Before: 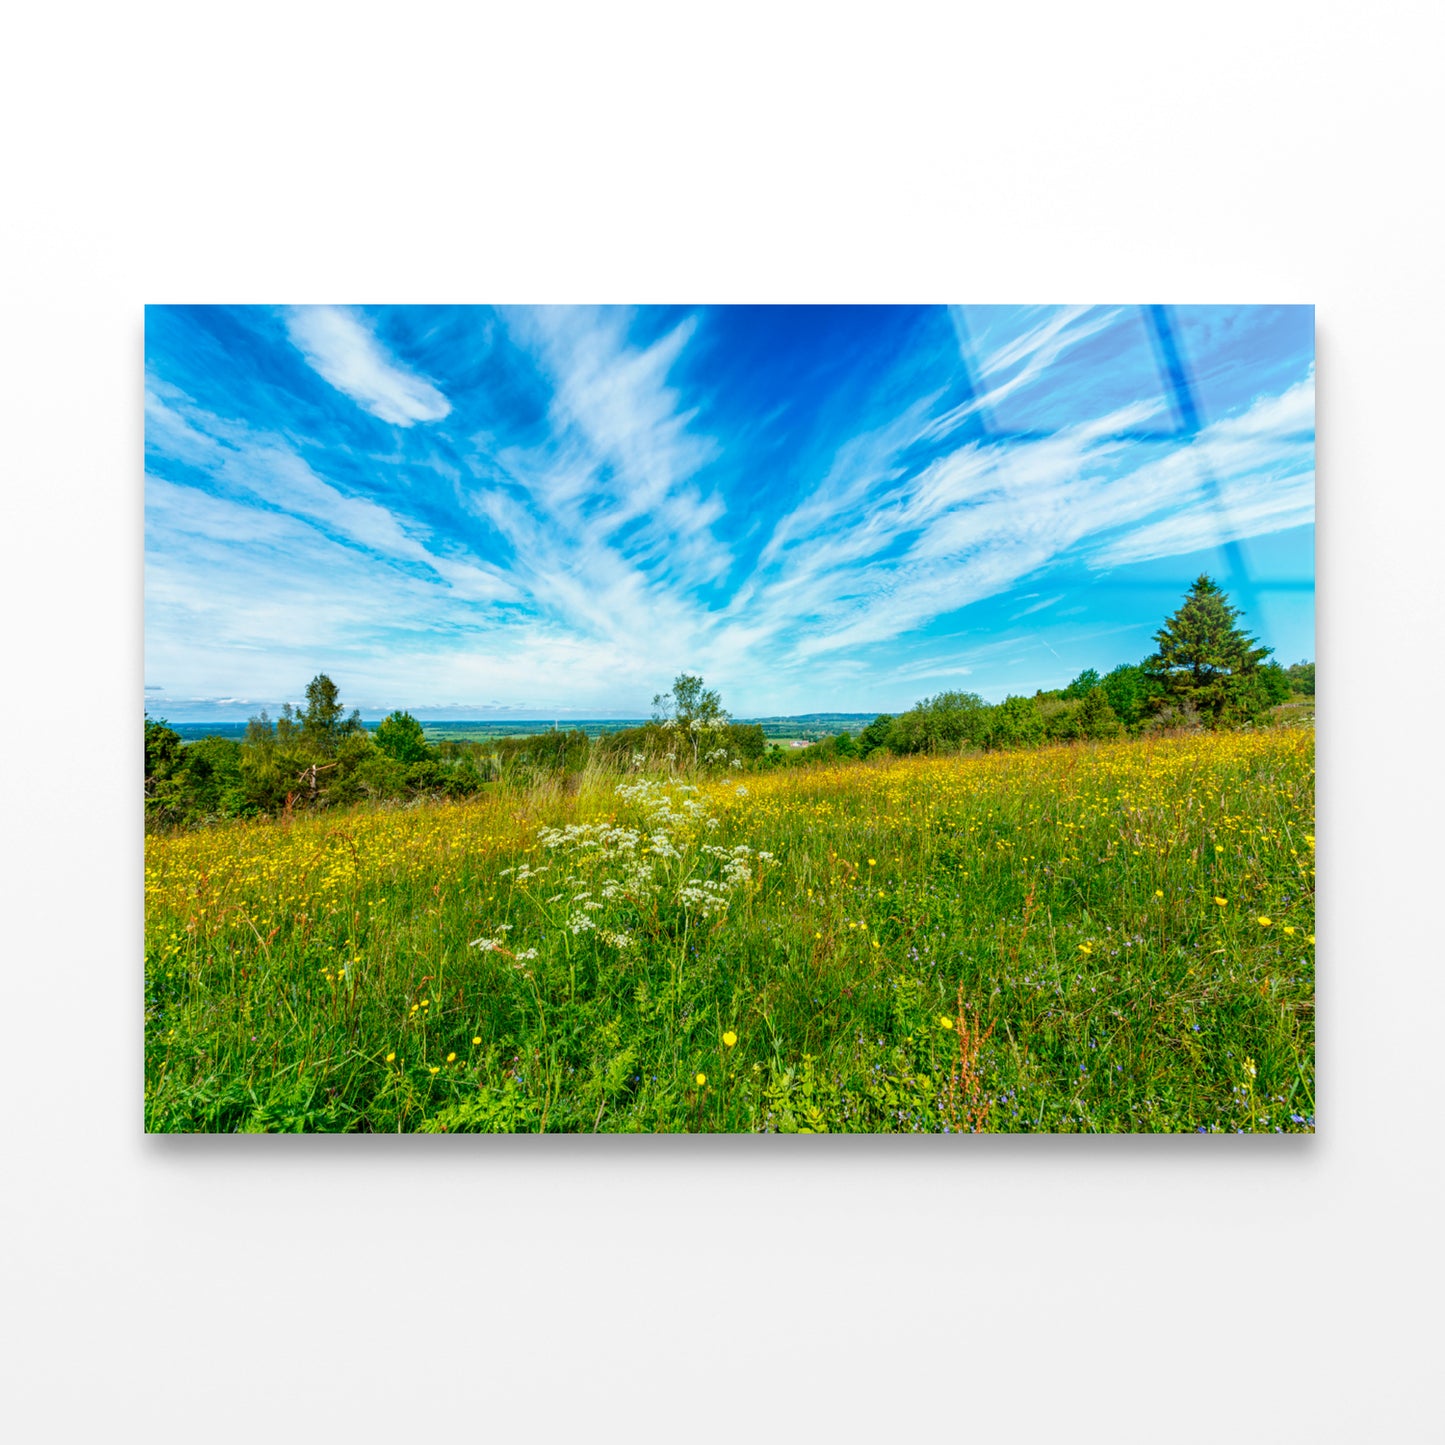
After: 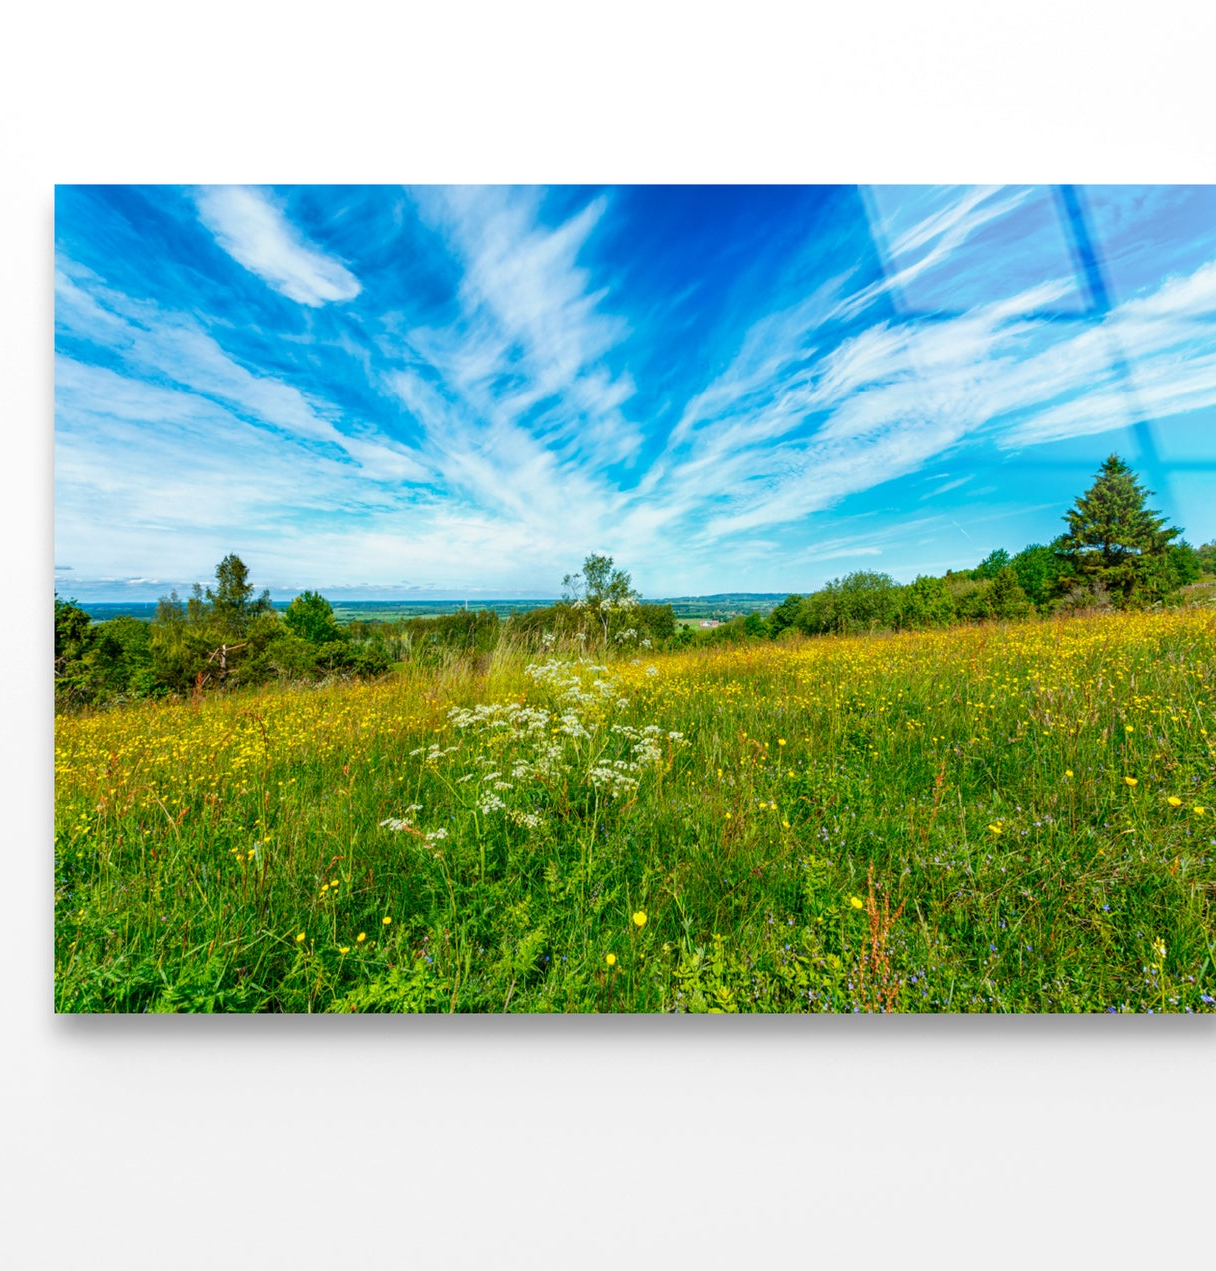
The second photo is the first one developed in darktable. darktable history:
crop: left 6.253%, top 8.357%, right 9.551%, bottom 3.631%
